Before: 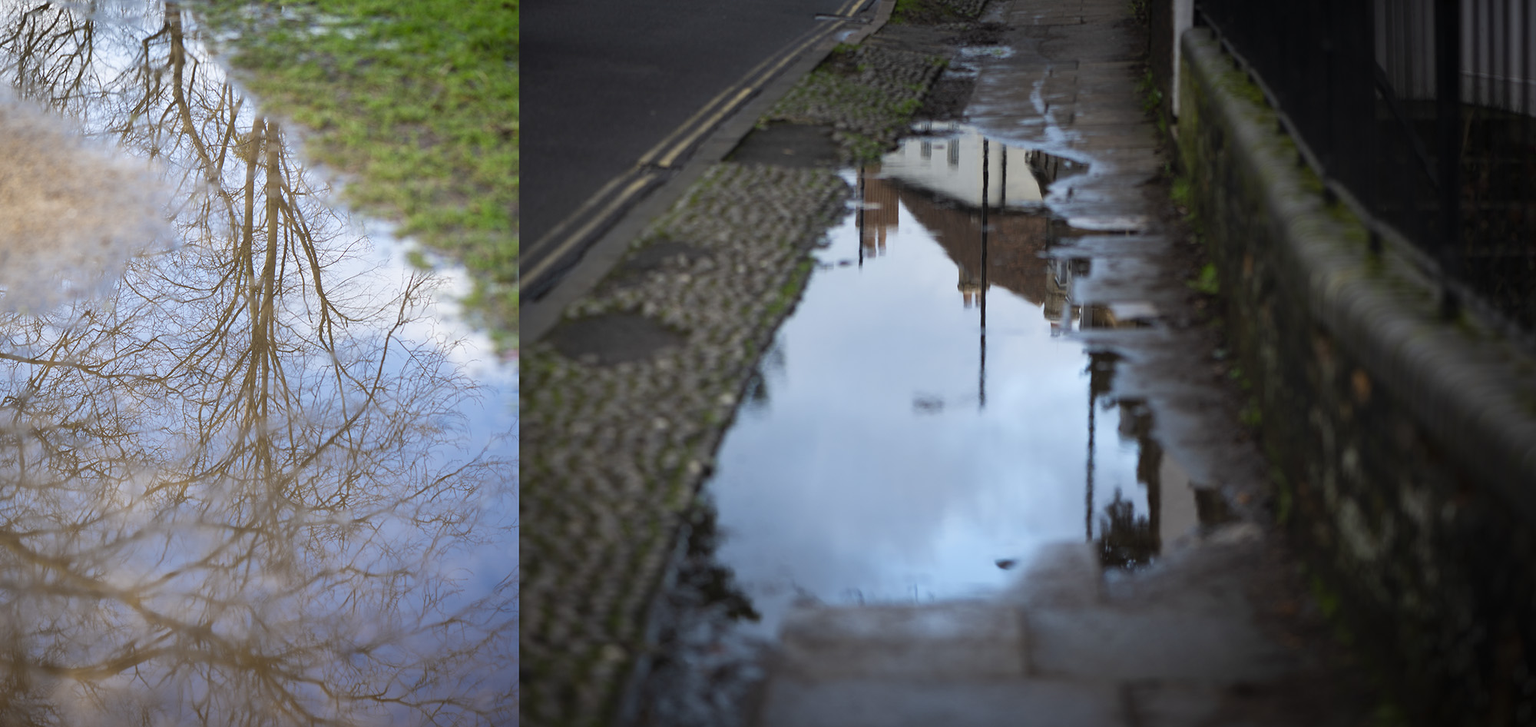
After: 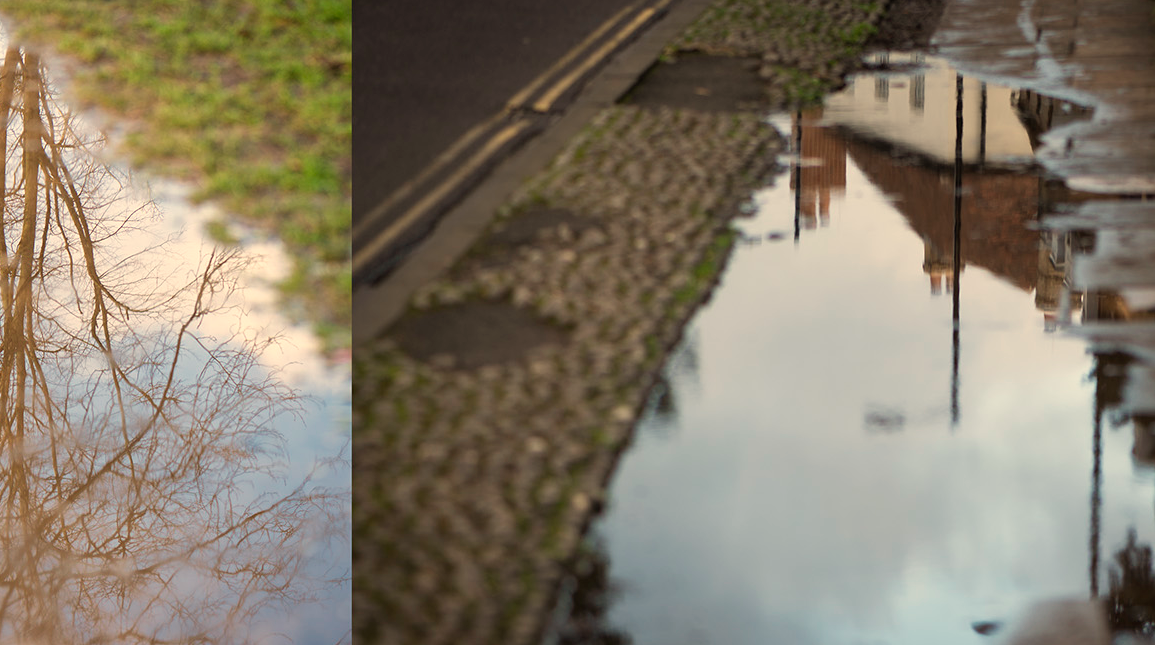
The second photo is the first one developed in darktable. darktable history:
white balance: red 1.123, blue 0.83
crop: left 16.202%, top 11.208%, right 26.045%, bottom 20.557%
